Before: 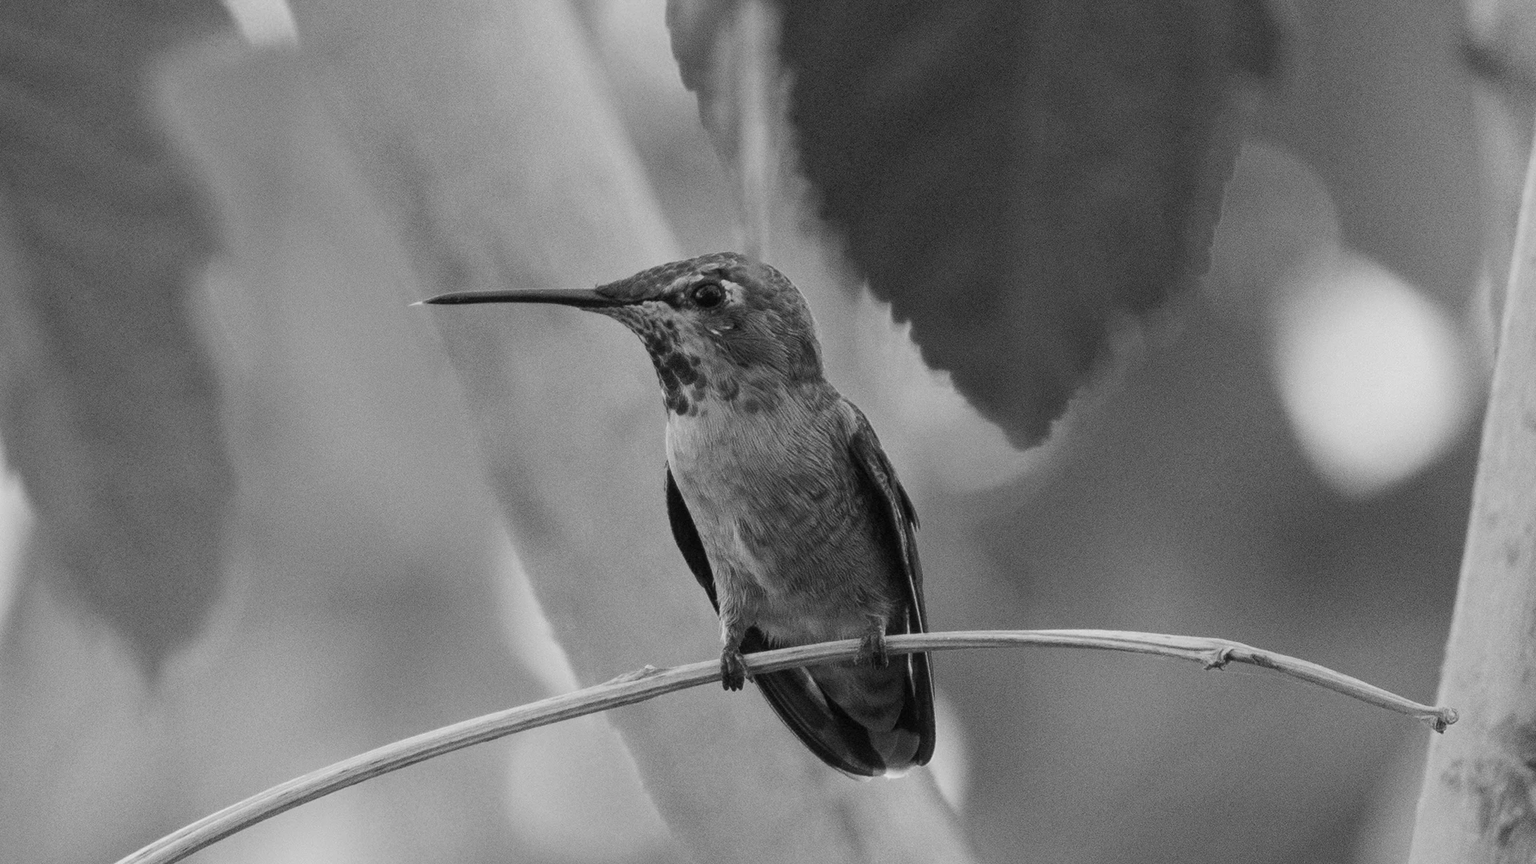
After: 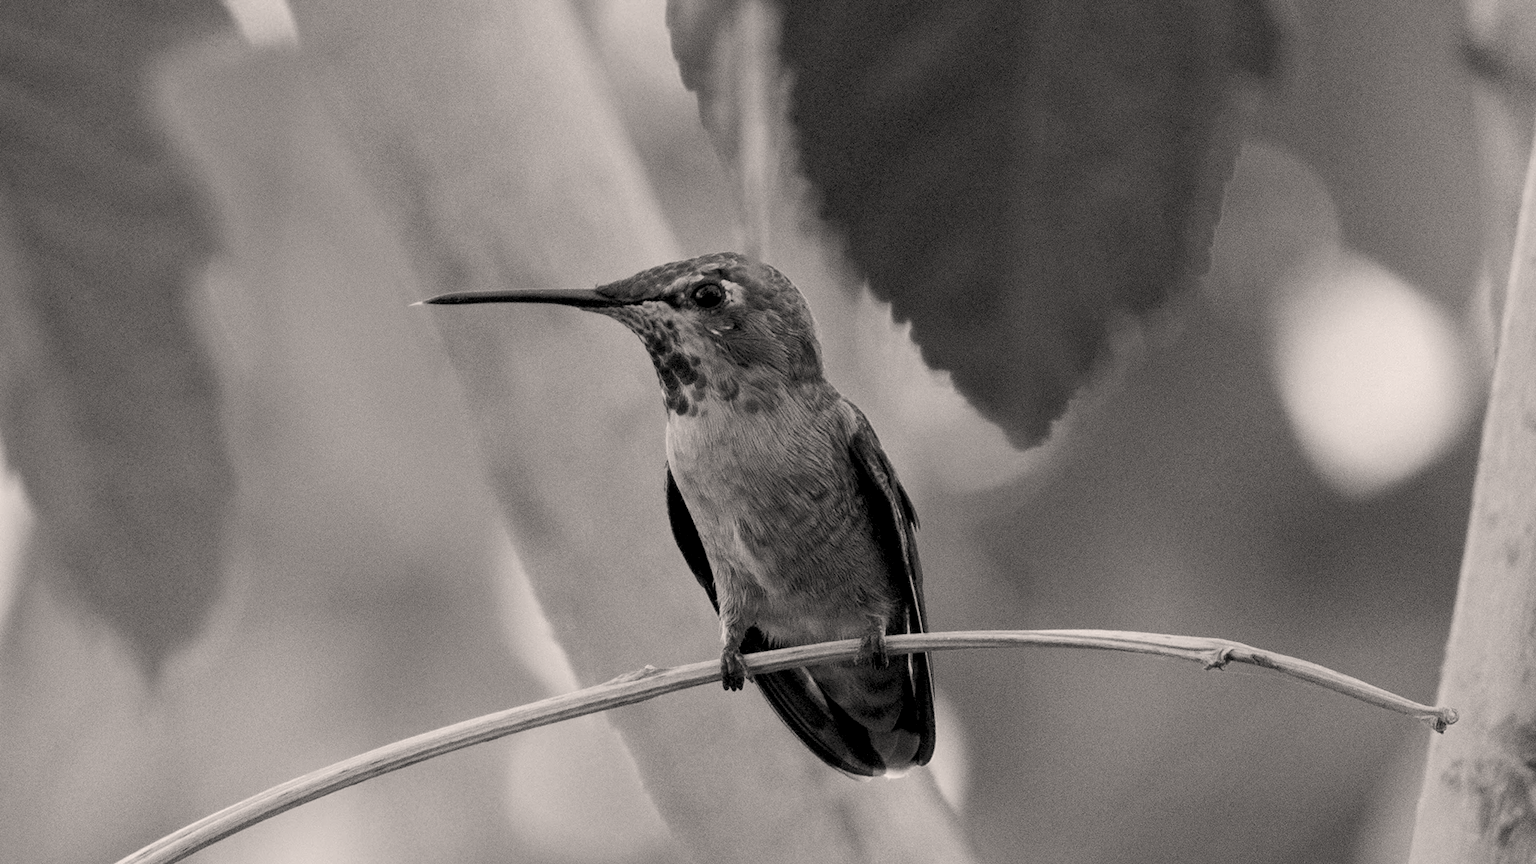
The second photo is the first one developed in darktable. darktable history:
color correction: highlights a* 3.84, highlights b* 5.07
exposure: black level correction 0.009, exposure 0.119 EV, compensate highlight preservation false
